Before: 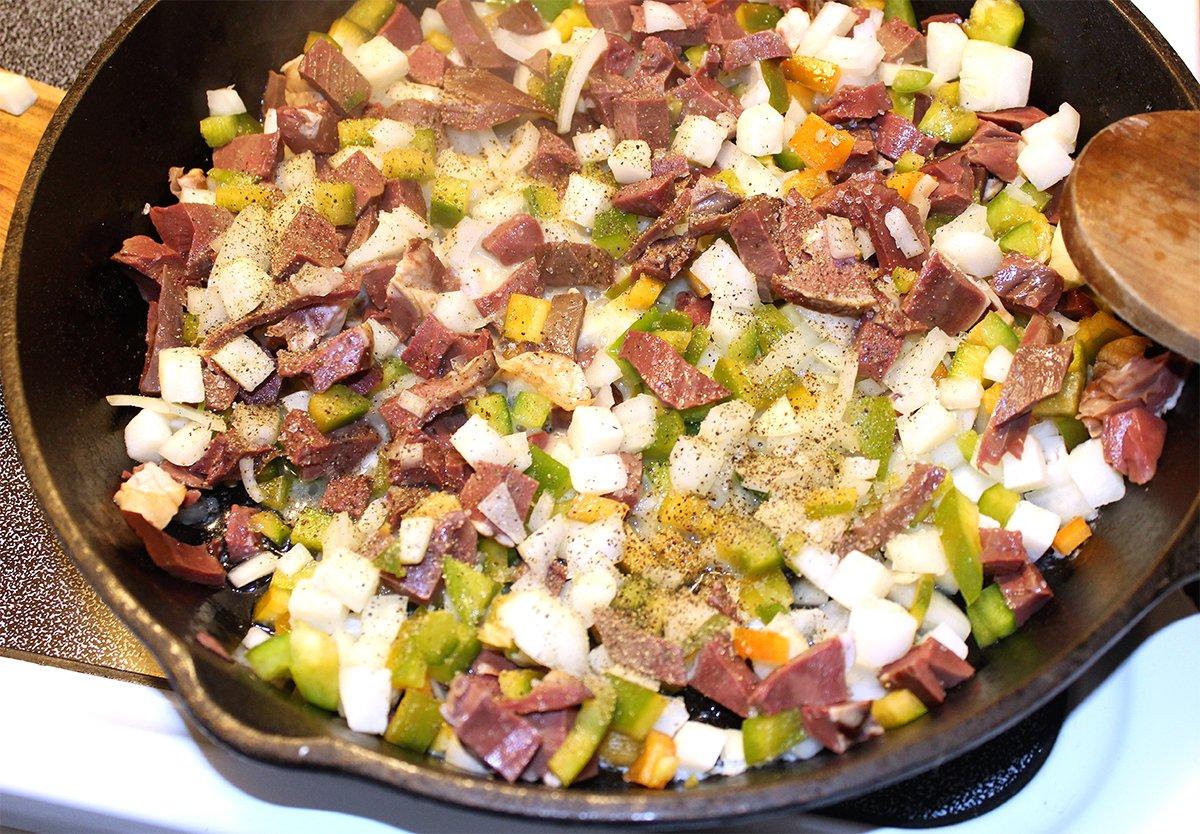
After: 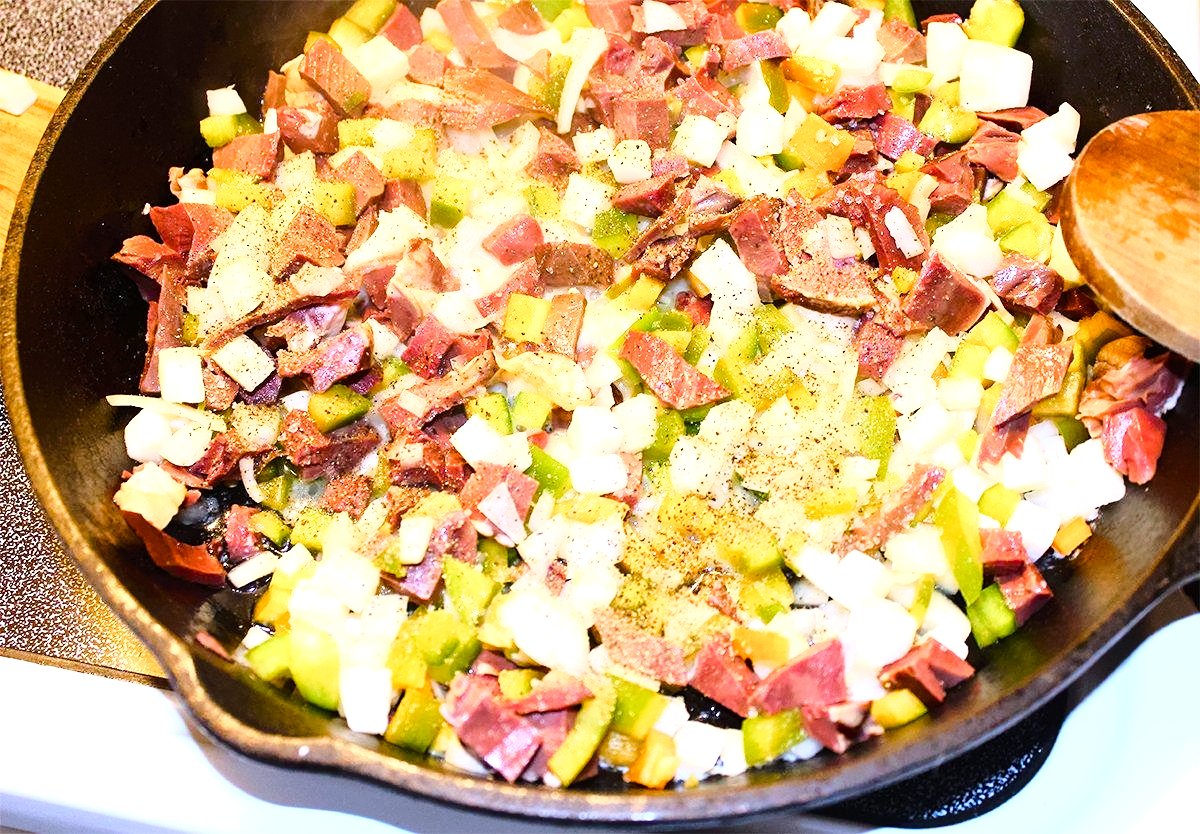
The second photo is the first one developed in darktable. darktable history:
base curve: curves: ch0 [(0, 0) (0.028, 0.03) (0.121, 0.232) (0.46, 0.748) (0.859, 0.968) (1, 1)]
denoise (profiled): preserve shadows 1.11, scattering 0.121, a [-1, 0, 0], b [0, 0, 0], compensate highlight preservation false
color balance rgb: perceptual saturation grading › global saturation 25%, perceptual saturation grading › highlights -50%, perceptual saturation grading › shadows 30%, perceptual brilliance grading › global brilliance 12%, global vibrance 20%
